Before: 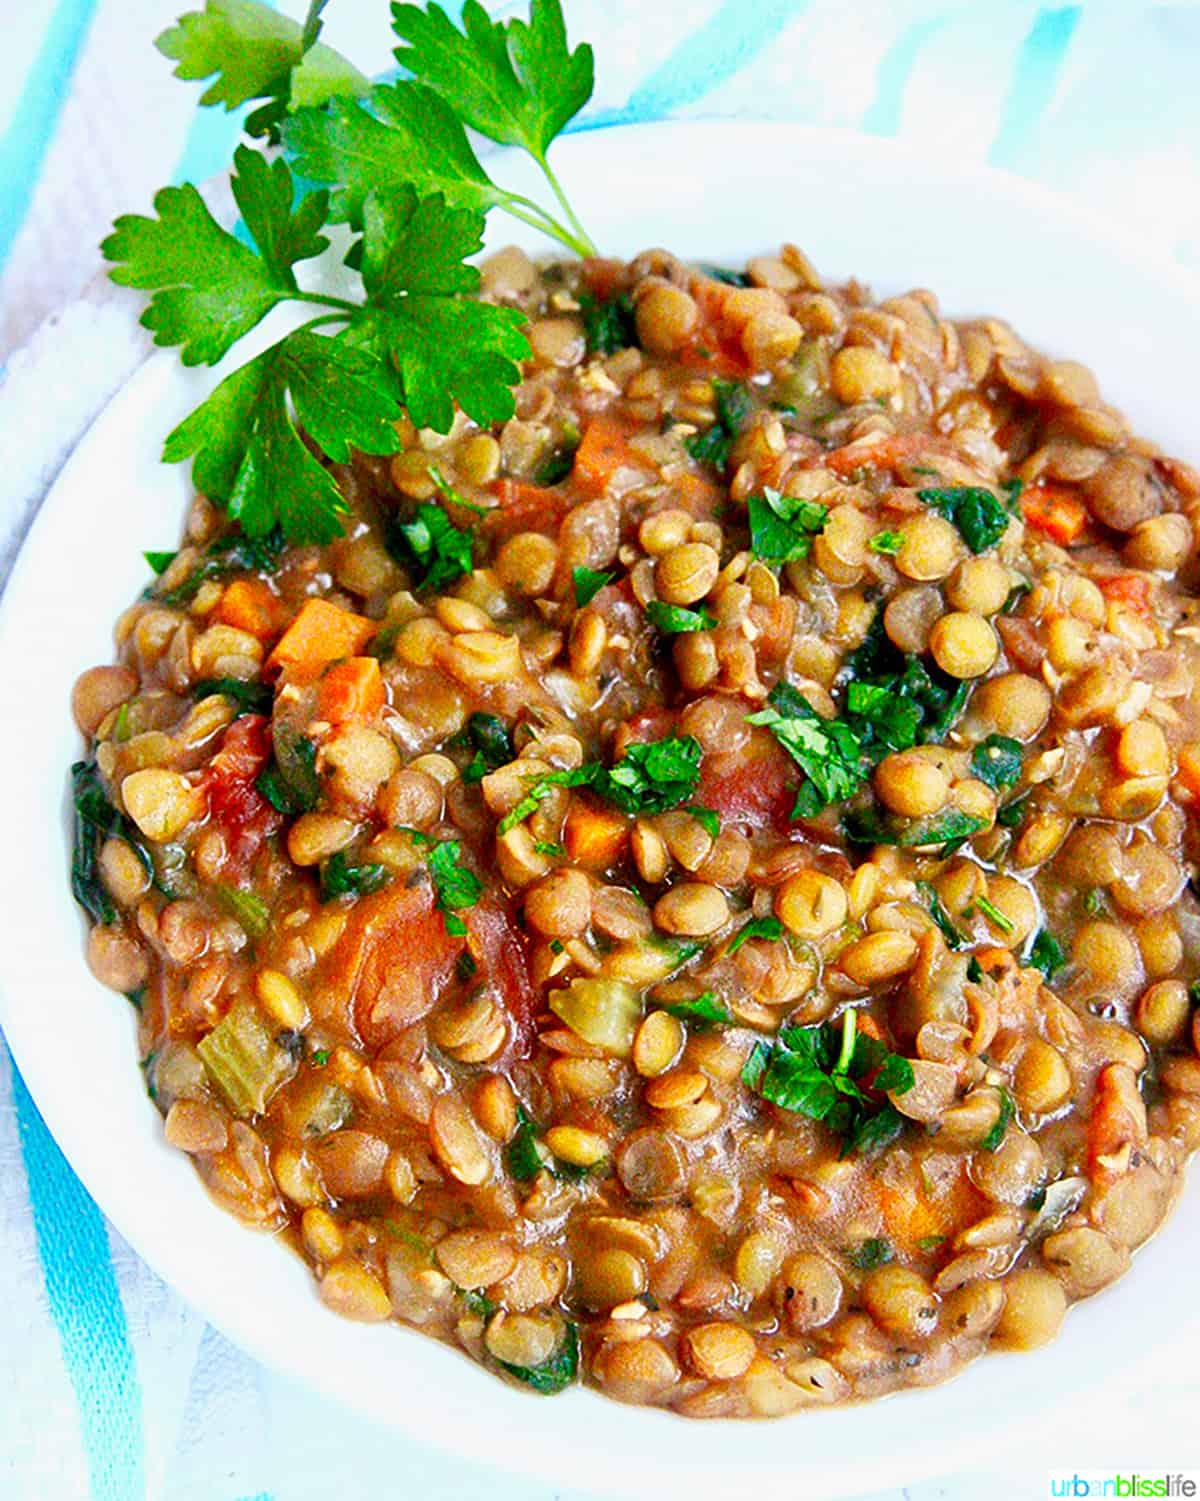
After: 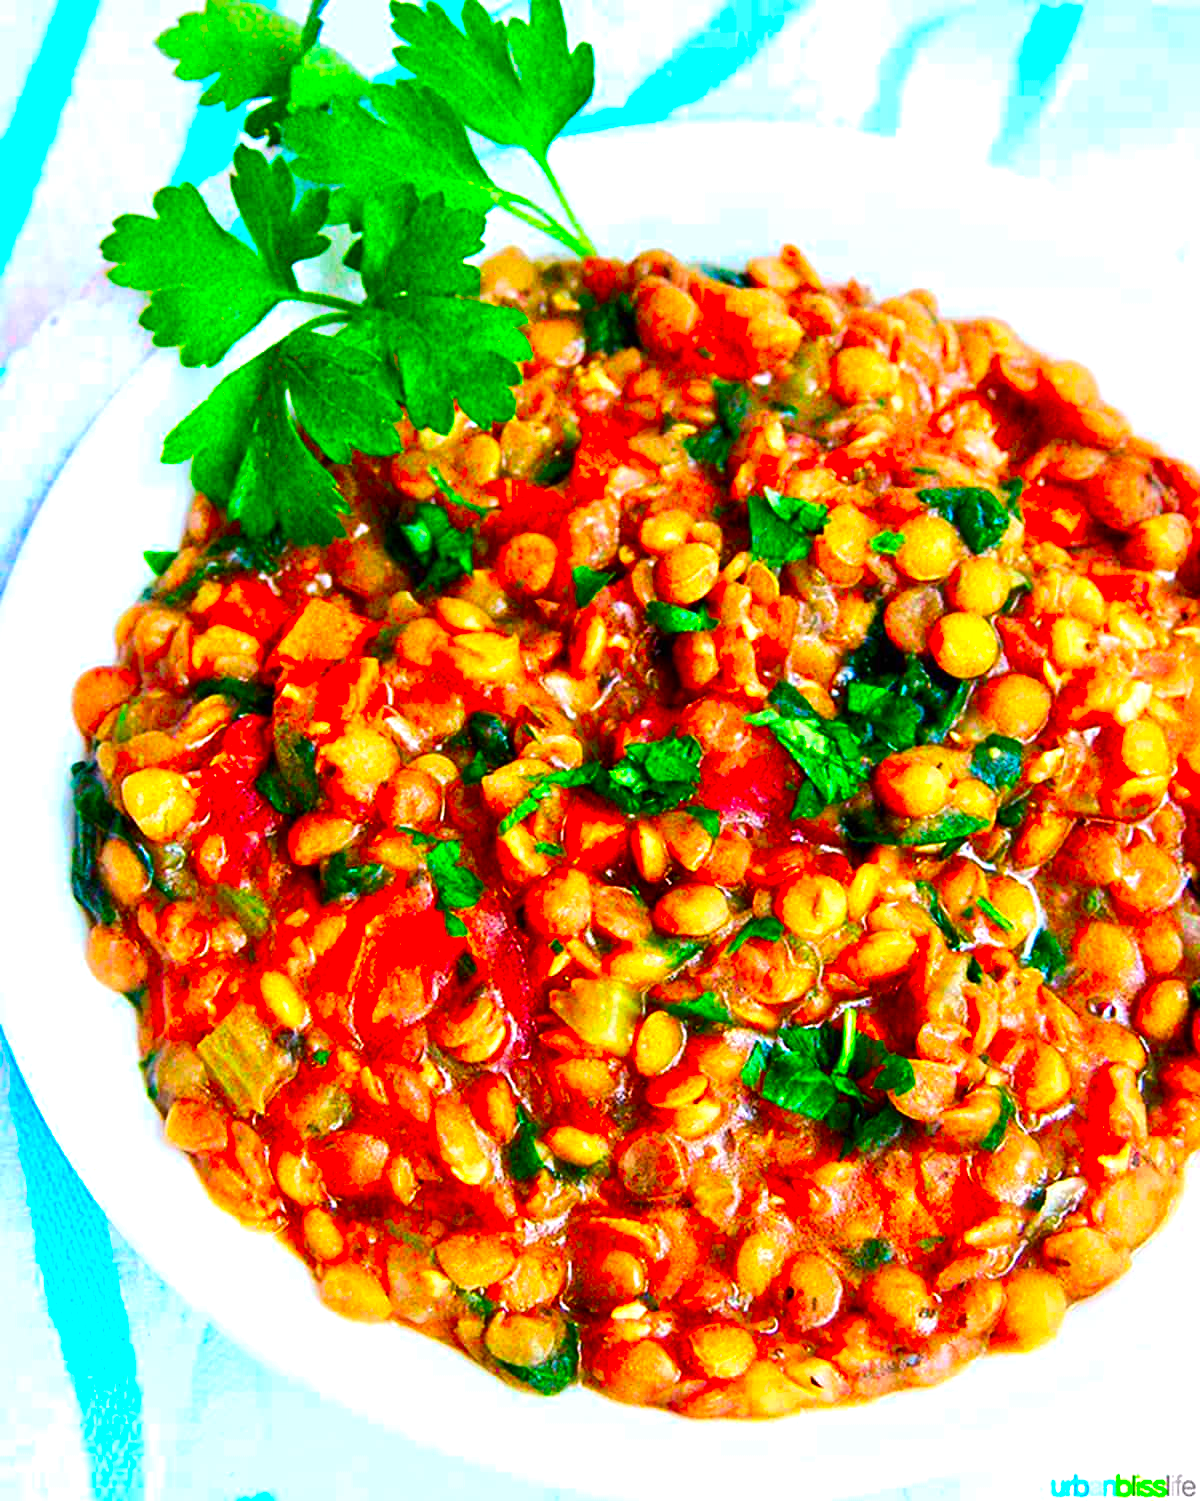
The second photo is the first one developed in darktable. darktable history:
tone equalizer: -8 EV -0.417 EV, -7 EV -0.389 EV, -6 EV -0.333 EV, -5 EV -0.222 EV, -3 EV 0.222 EV, -2 EV 0.333 EV, -1 EV 0.389 EV, +0 EV 0.417 EV, edges refinement/feathering 500, mask exposure compensation -1.57 EV, preserve details no
color correction: highlights a* 1.59, highlights b* -1.7, saturation 2.48
